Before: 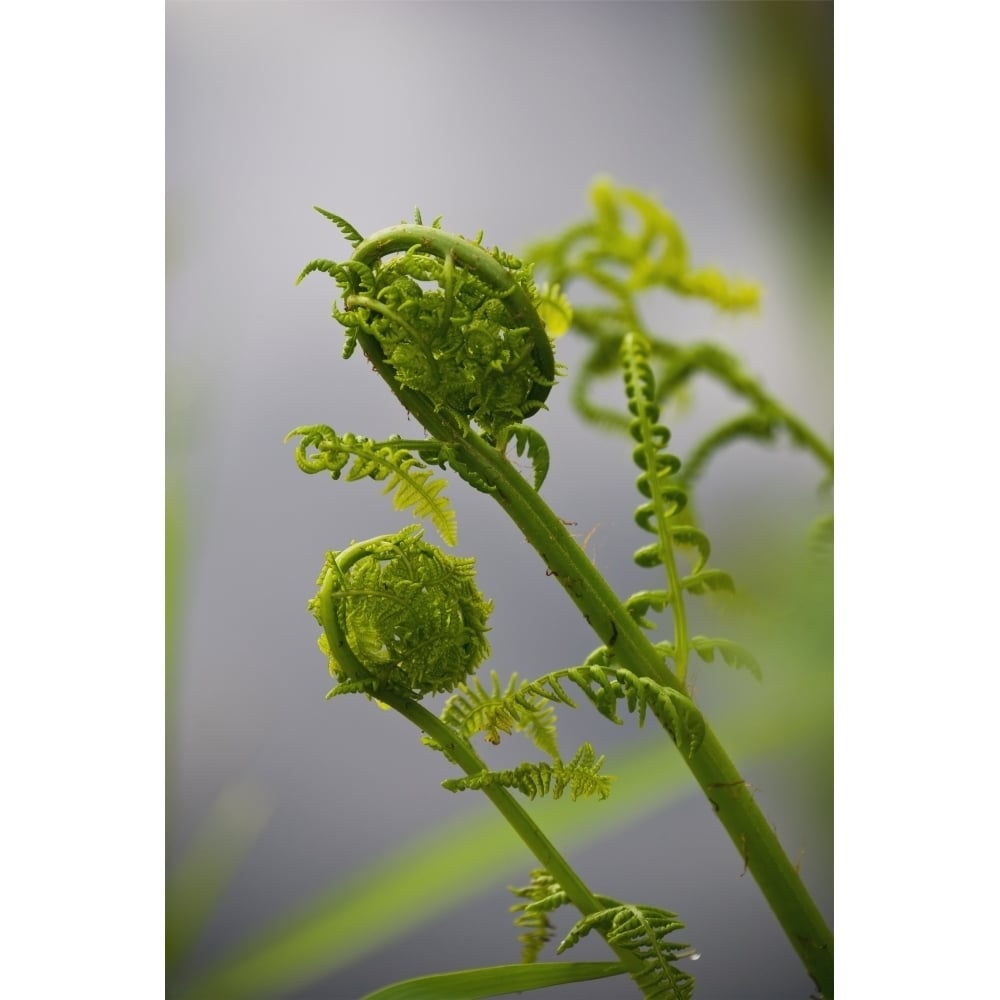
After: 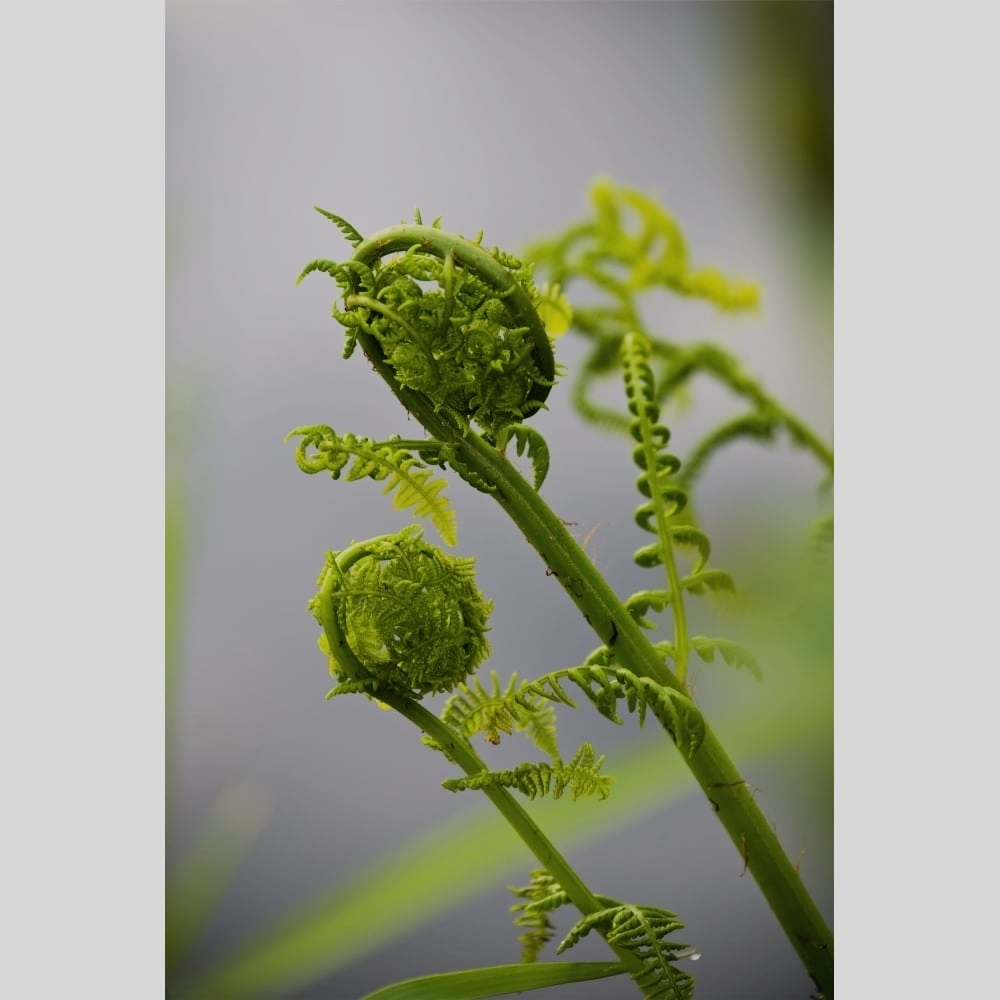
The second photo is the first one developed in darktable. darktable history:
filmic rgb: black relative exposure -7.65 EV, white relative exposure 4.56 EV, threshold 5.94 EV, hardness 3.61, contrast 1.058, color science v6 (2022), enable highlight reconstruction true
